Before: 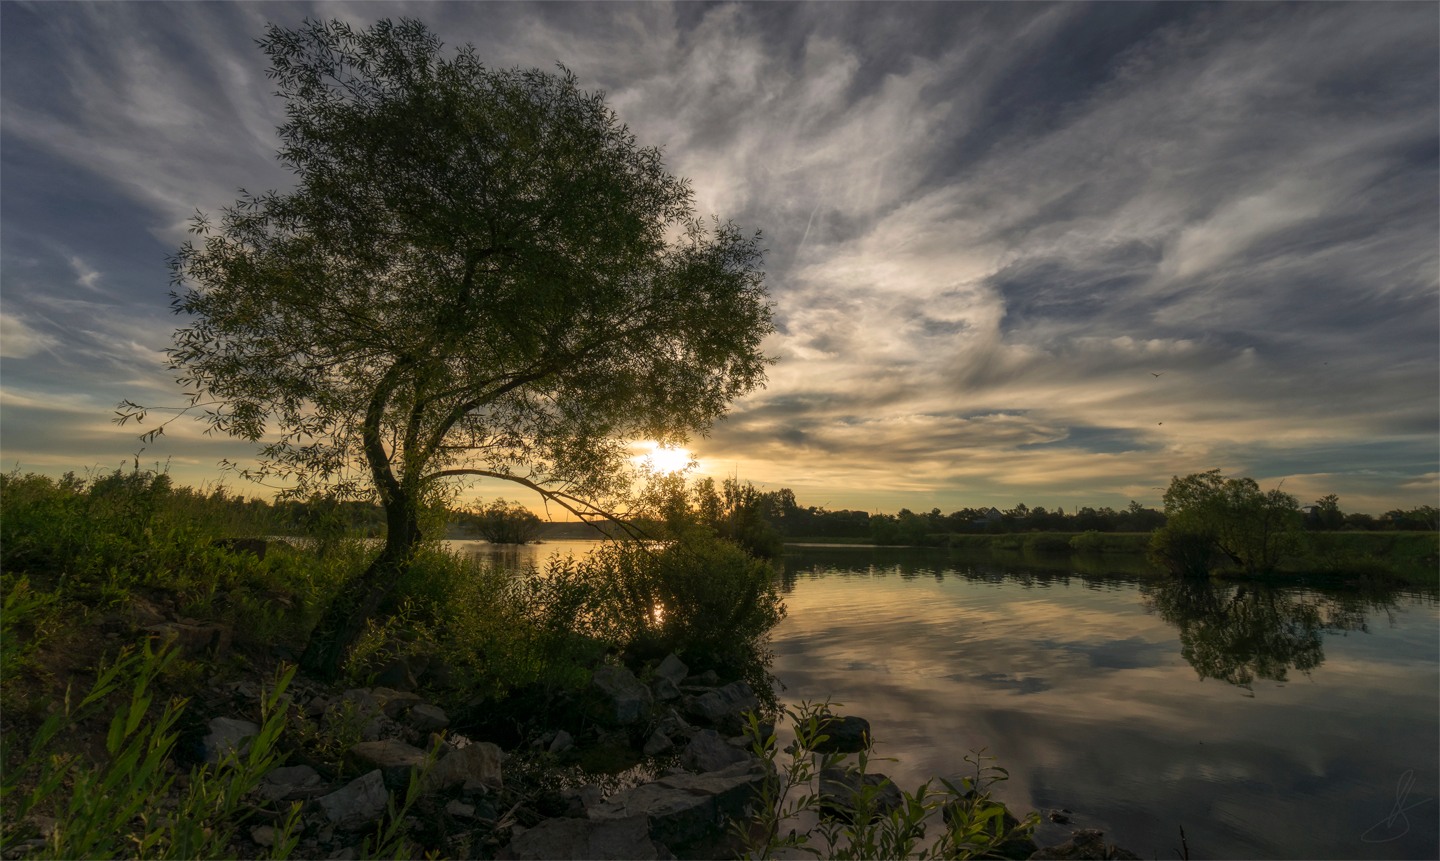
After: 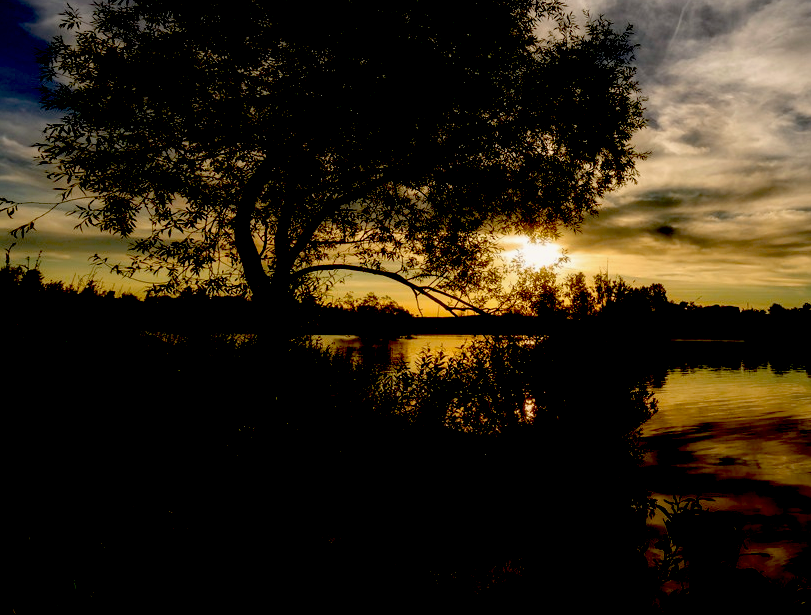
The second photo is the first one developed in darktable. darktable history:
color correction: highlights a* 0.207, highlights b* 2.7, shadows a* -0.874, shadows b* -4.78
exposure: black level correction 0.1, exposure -0.092 EV, compensate highlight preservation false
crop: left 8.966%, top 23.852%, right 34.699%, bottom 4.703%
